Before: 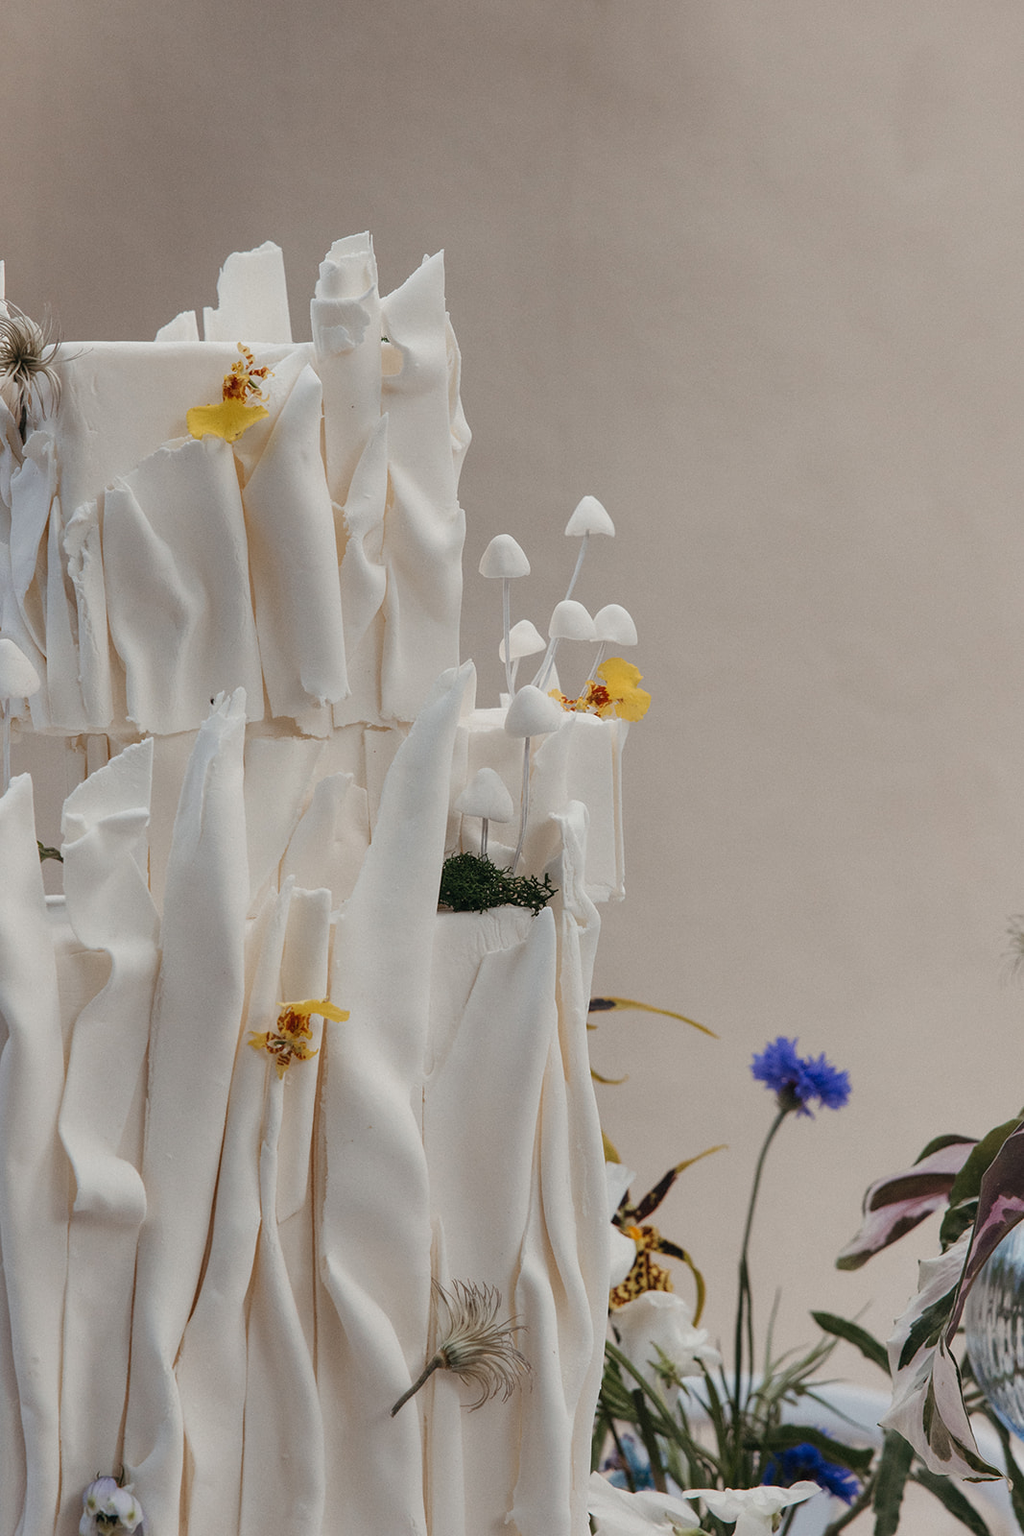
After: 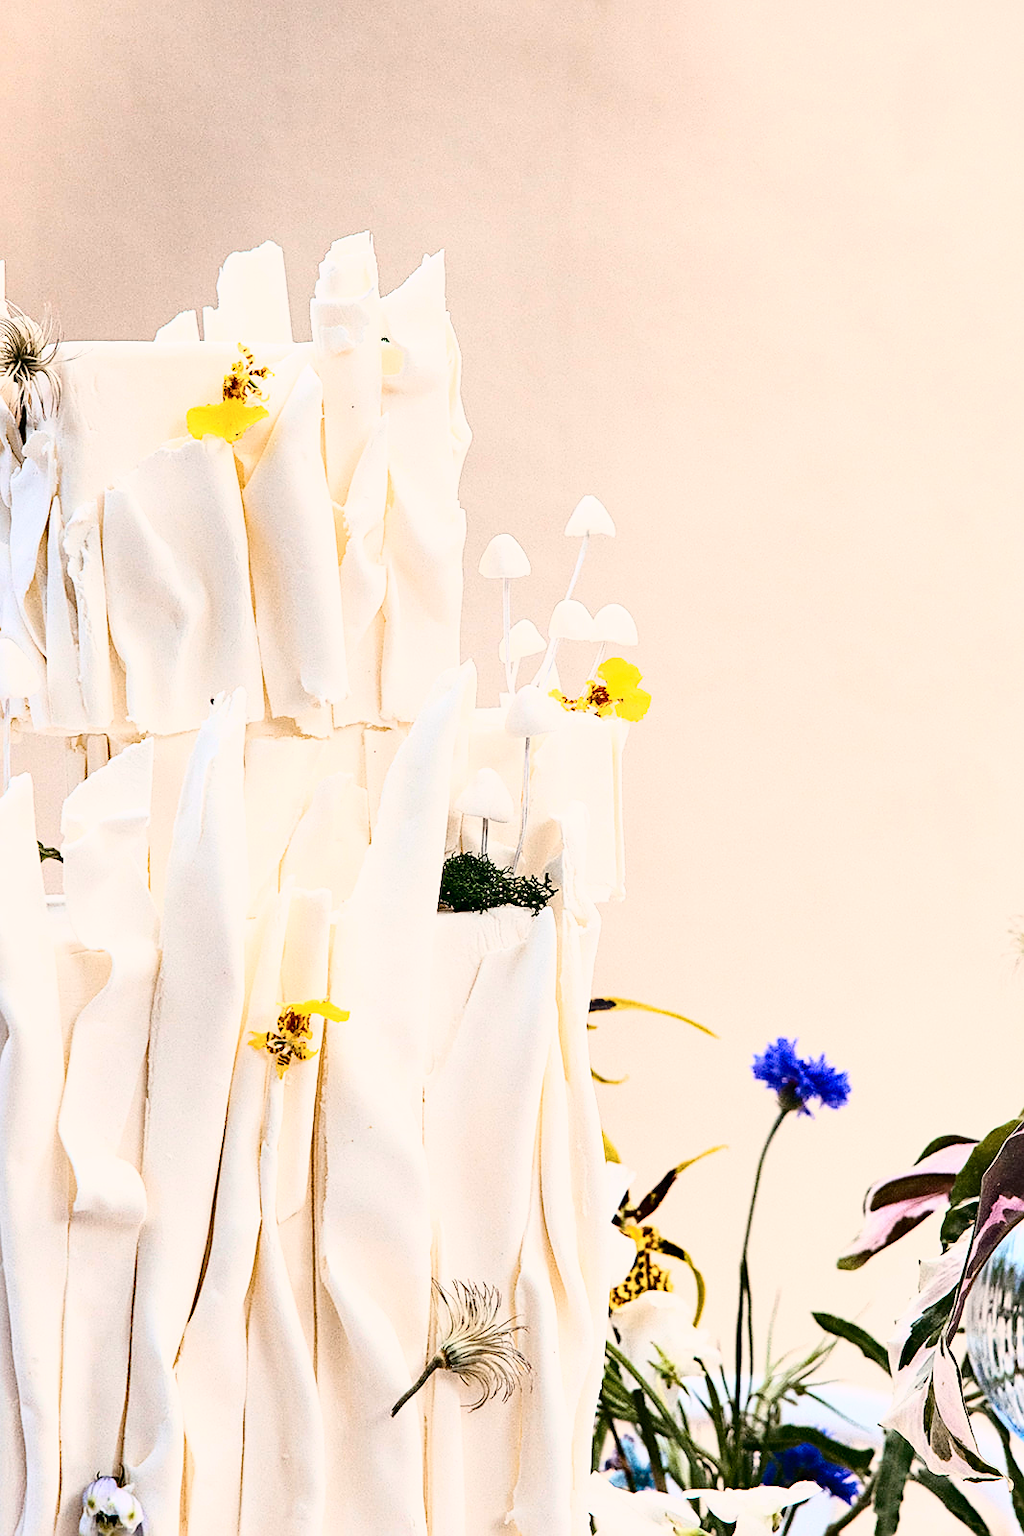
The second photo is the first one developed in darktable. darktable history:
tone curve: curves: ch0 [(0, 0) (0.003, 0.001) (0.011, 0.005) (0.025, 0.01) (0.044, 0.016) (0.069, 0.019) (0.1, 0.024) (0.136, 0.03) (0.177, 0.045) (0.224, 0.071) (0.277, 0.122) (0.335, 0.202) (0.399, 0.326) (0.468, 0.471) (0.543, 0.638) (0.623, 0.798) (0.709, 0.913) (0.801, 0.97) (0.898, 0.983) (1, 1)], color space Lab, independent channels, preserve colors none
contrast brightness saturation: contrast 0.101, brightness 0.319, saturation 0.138
haze removal: compatibility mode true, adaptive false
color balance rgb: shadows lift › chroma 1.022%, shadows lift › hue 243.21°, highlights gain › chroma 0.936%, highlights gain › hue 24.22°, linear chroma grading › shadows 31.6%, linear chroma grading › global chroma -2.56%, linear chroma grading › mid-tones 3.562%, perceptual saturation grading › global saturation 19.478%, global vibrance 20%
sharpen: on, module defaults
